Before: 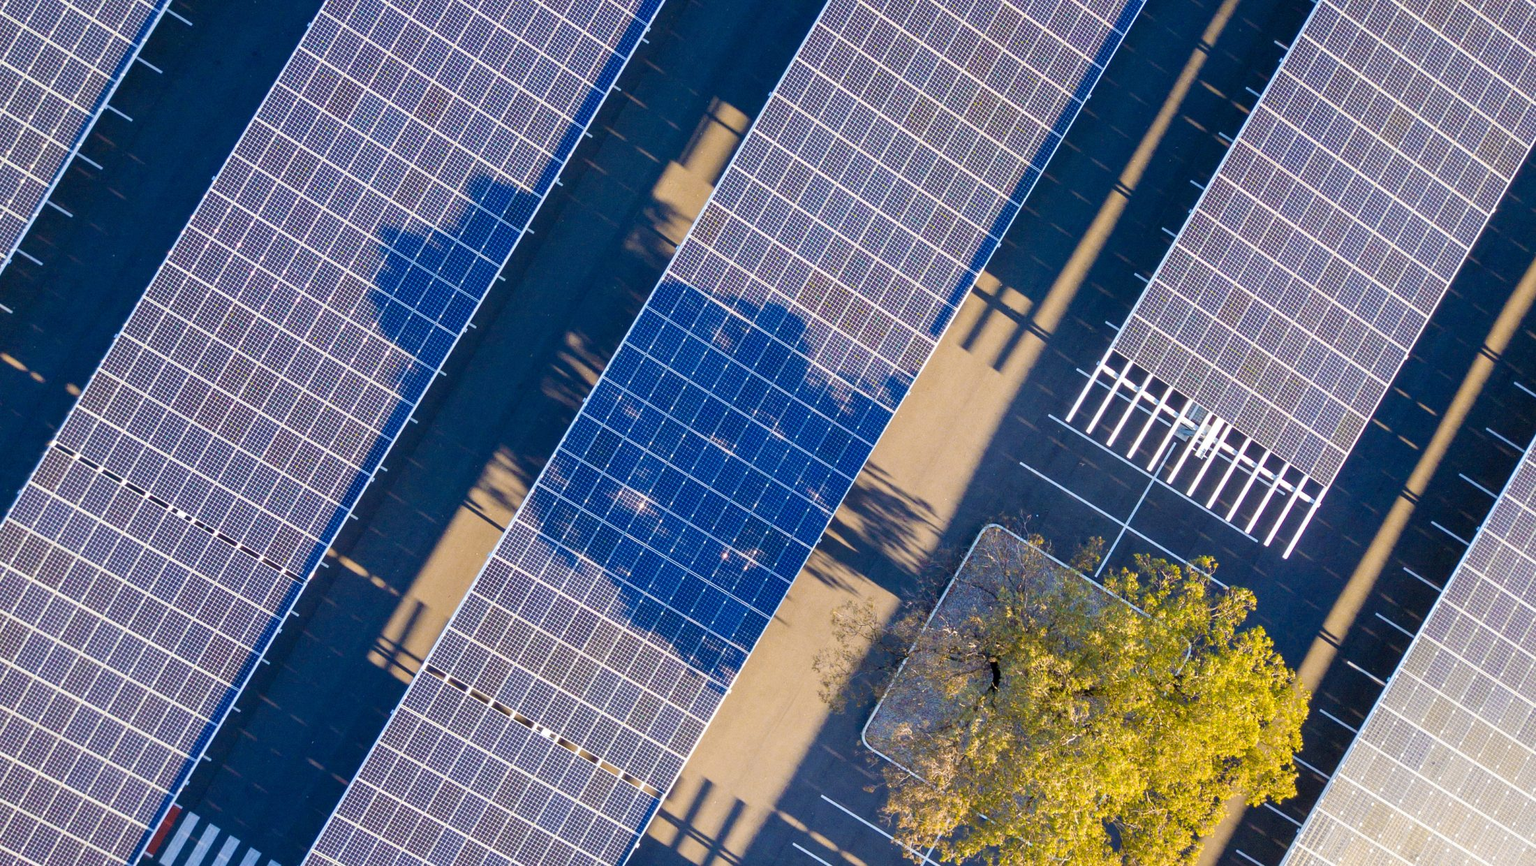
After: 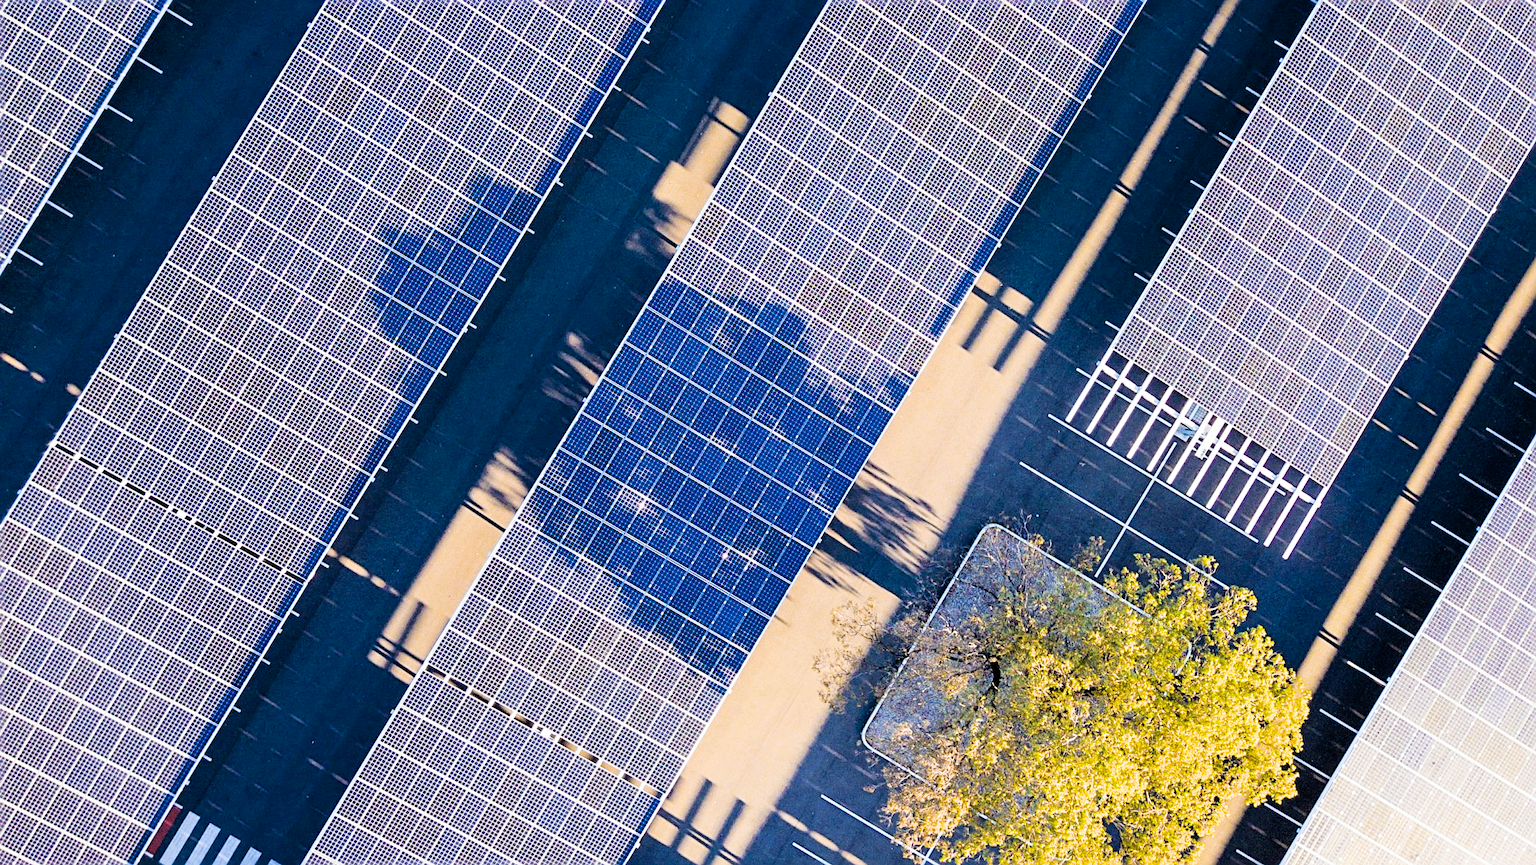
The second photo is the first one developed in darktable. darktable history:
sharpen: radius 2.728
filmic rgb: black relative exposure -5.08 EV, white relative exposure 3.96 EV, threshold 5.99 EV, hardness 2.9, contrast 1.298, highlights saturation mix -29.03%, enable highlight reconstruction true
exposure: black level correction 0, exposure 1 EV, compensate exposure bias true, compensate highlight preservation false
color balance rgb: power › luminance -9.111%, global offset › chroma 0.136%, global offset › hue 253.03°, linear chroma grading › shadows -2.613%, linear chroma grading › highlights -3.912%, perceptual saturation grading › global saturation 18.279%, perceptual brilliance grading › global brilliance 2.688%, perceptual brilliance grading › highlights -2.58%, perceptual brilliance grading › shadows 2.87%
